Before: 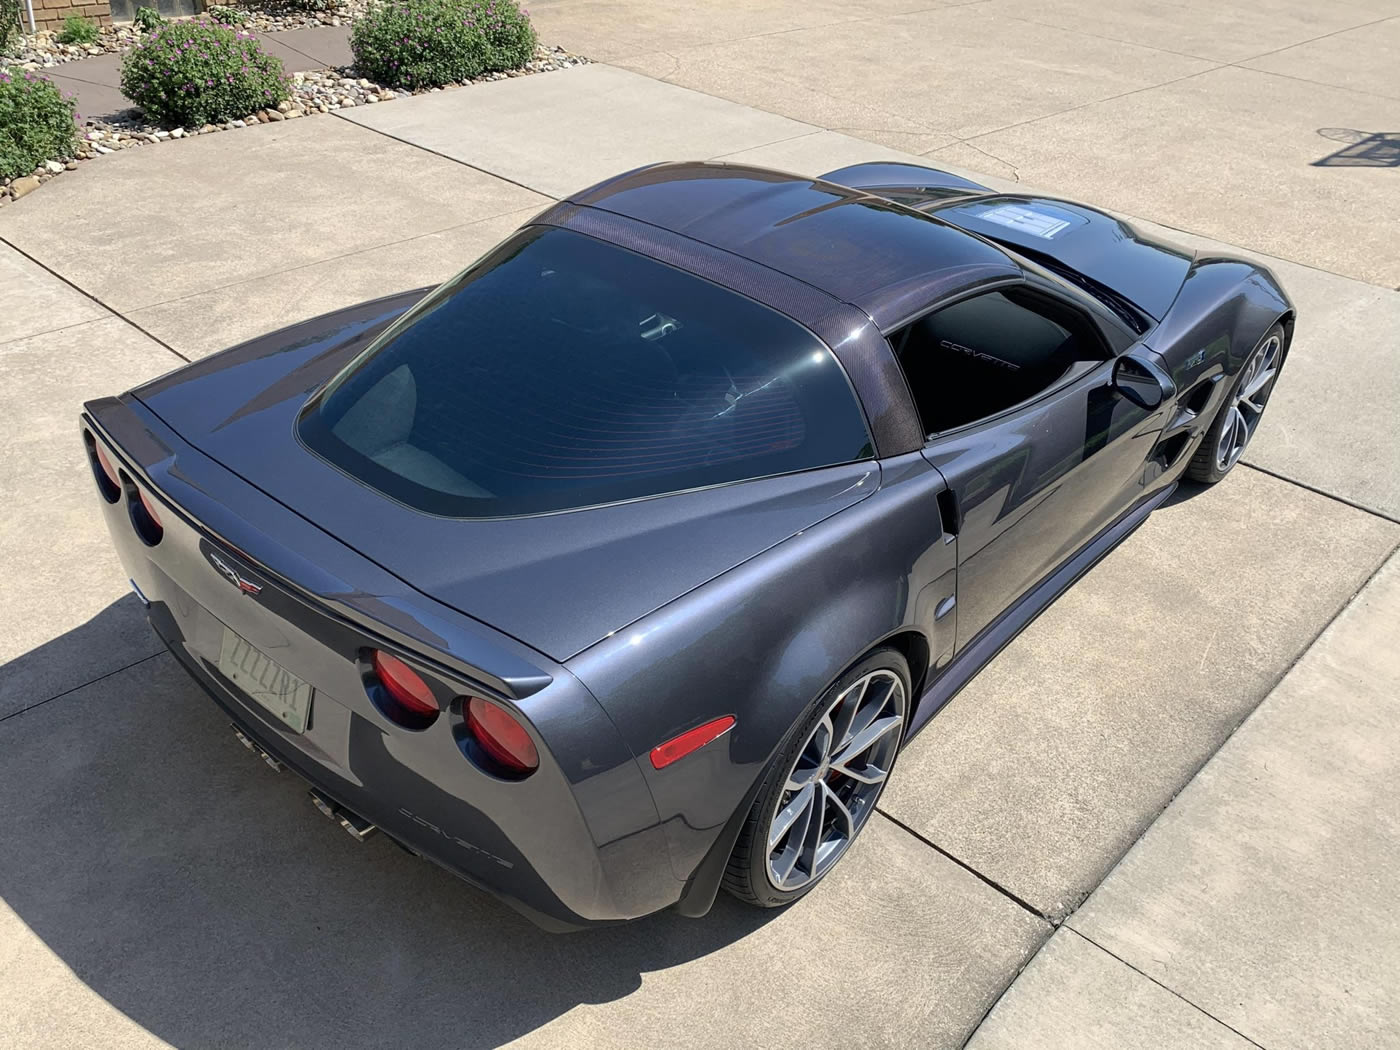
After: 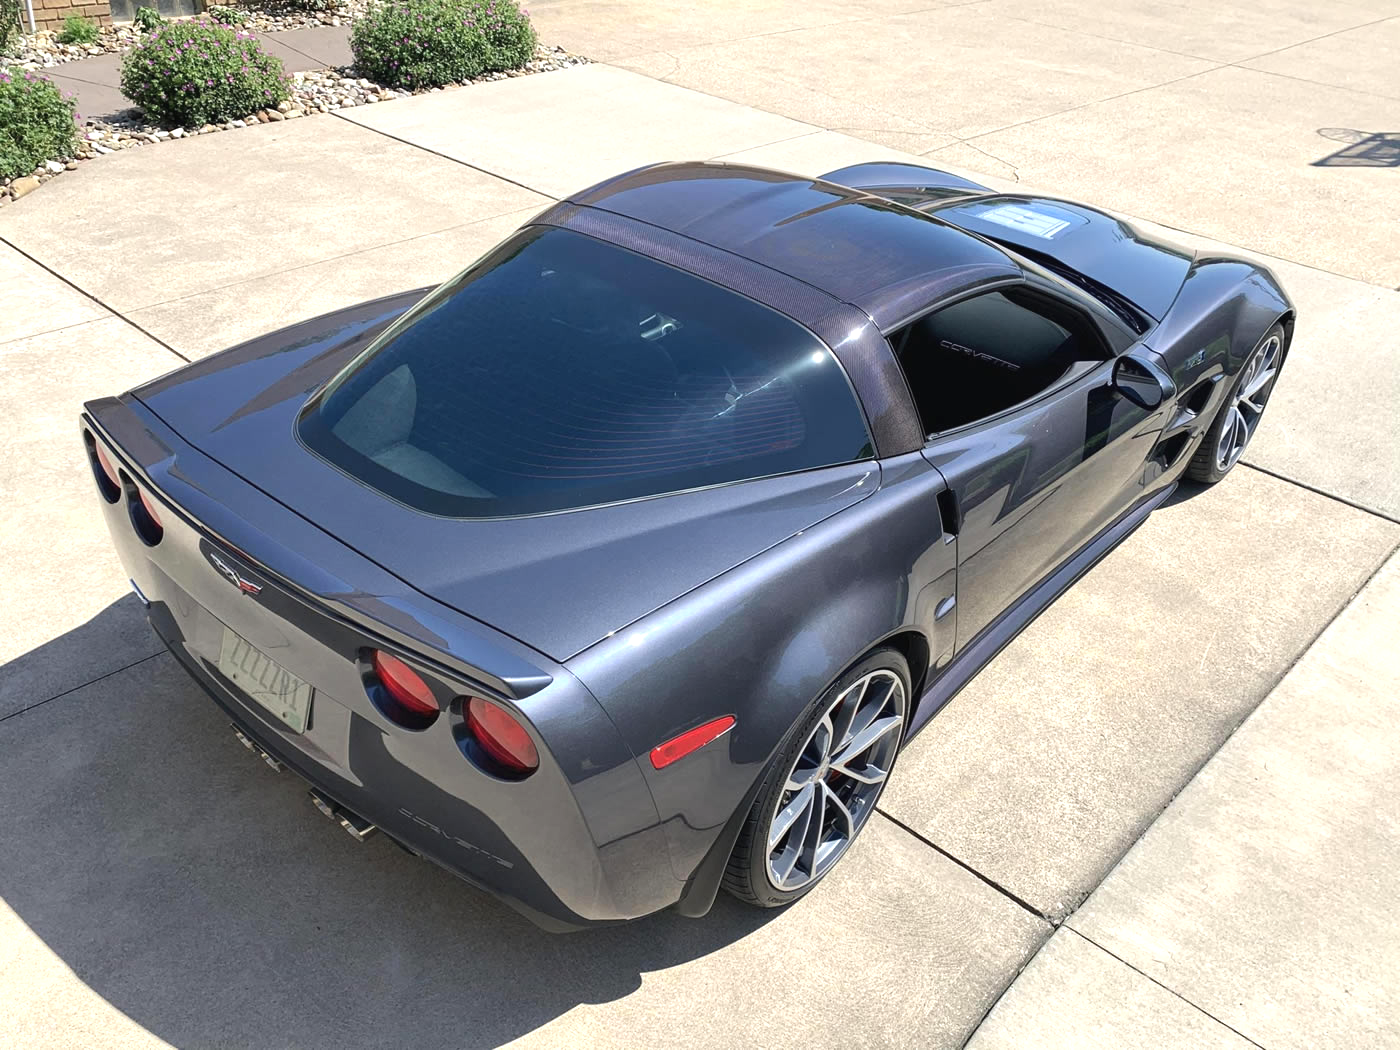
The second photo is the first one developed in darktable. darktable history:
exposure: black level correction -0.002, exposure 0.53 EV, compensate highlight preservation false
